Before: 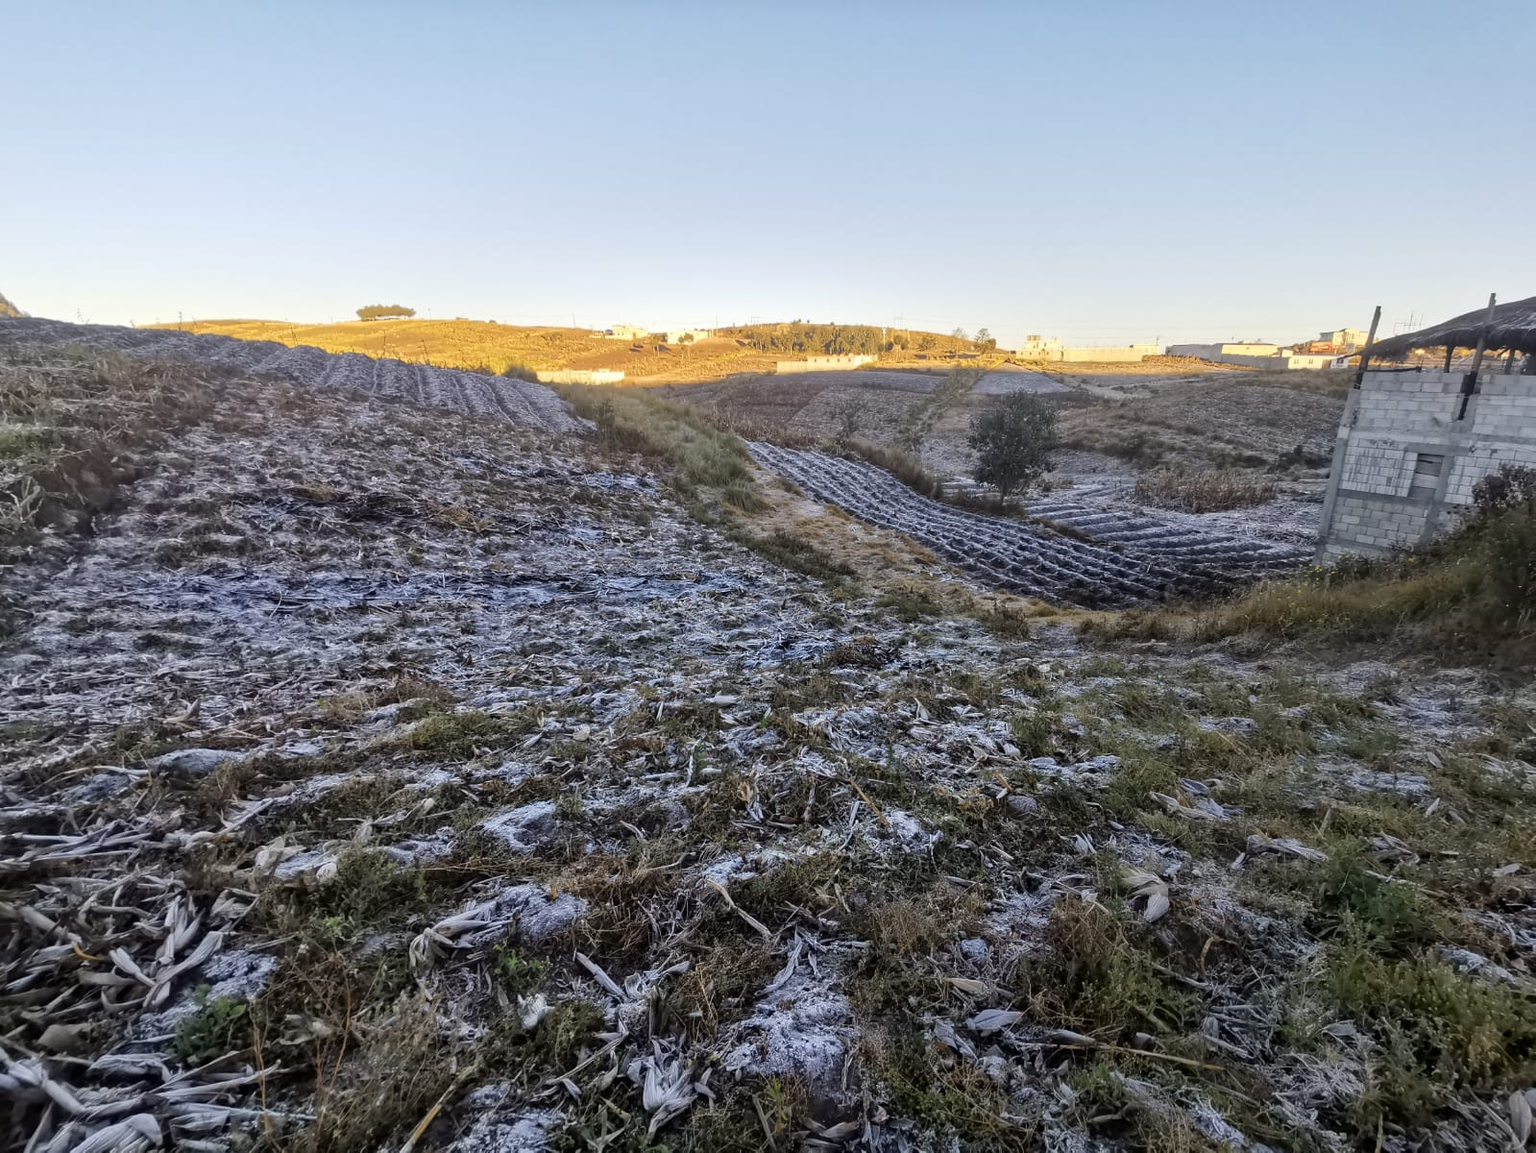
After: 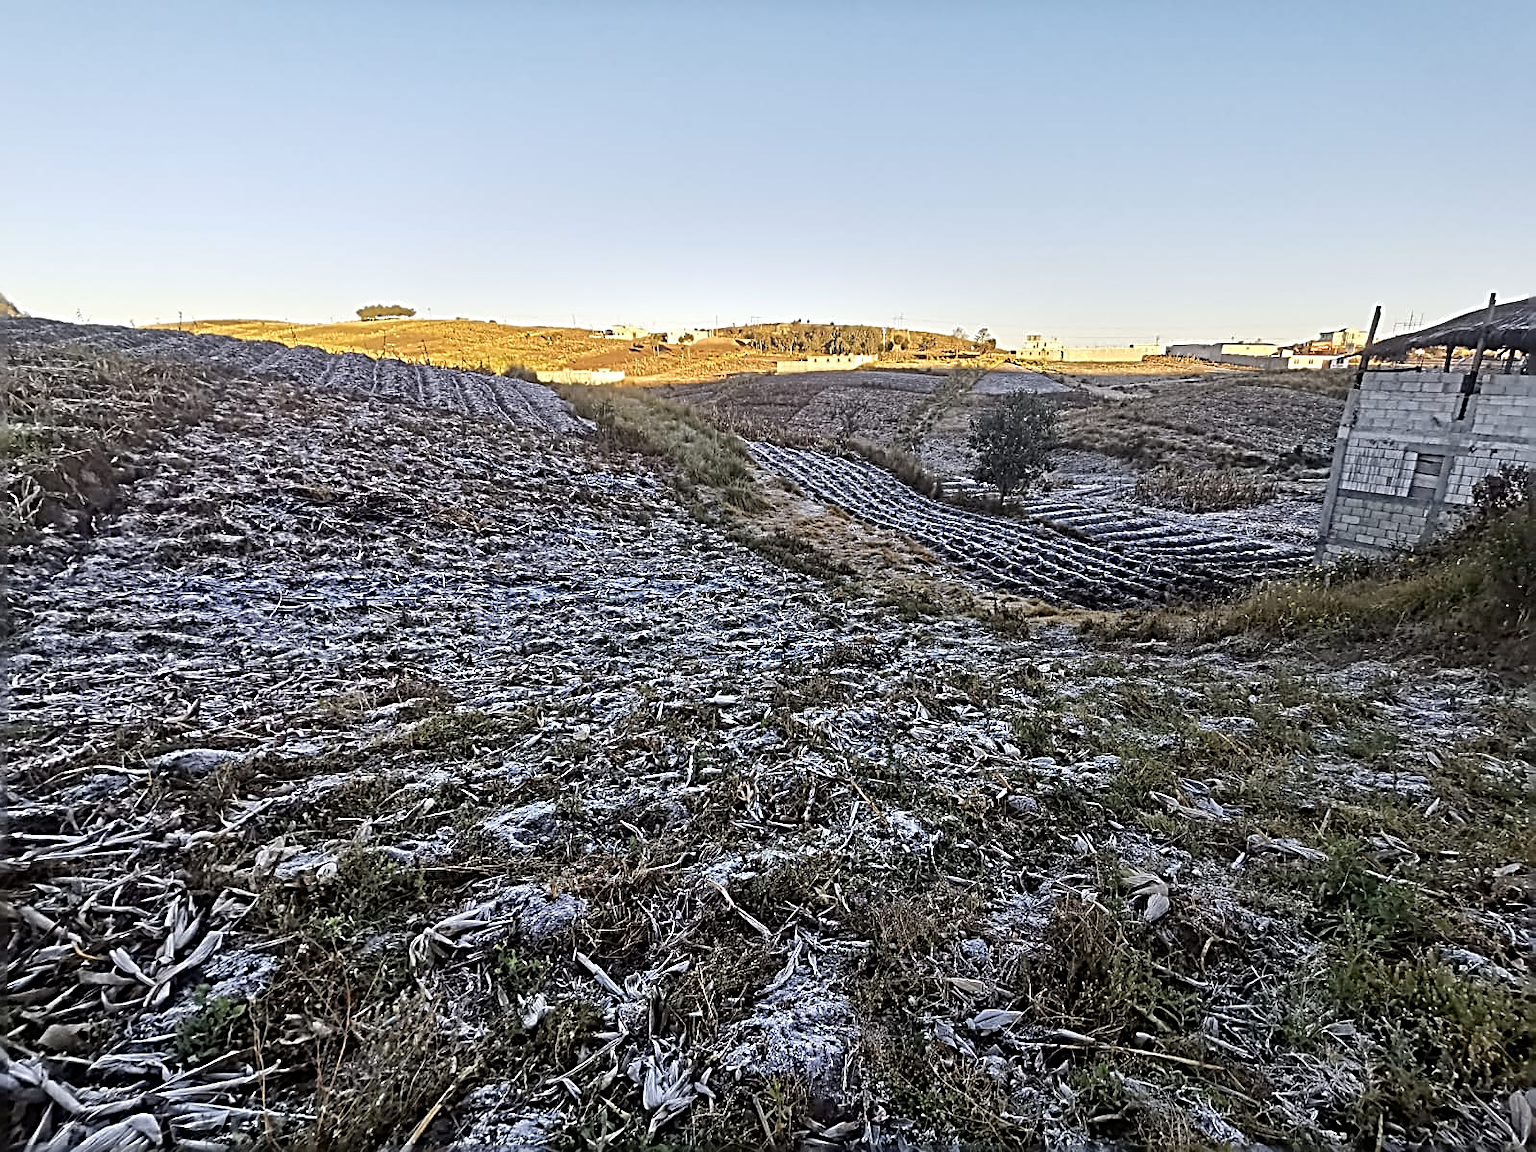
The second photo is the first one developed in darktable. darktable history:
sharpen: radius 3.164, amount 1.722
